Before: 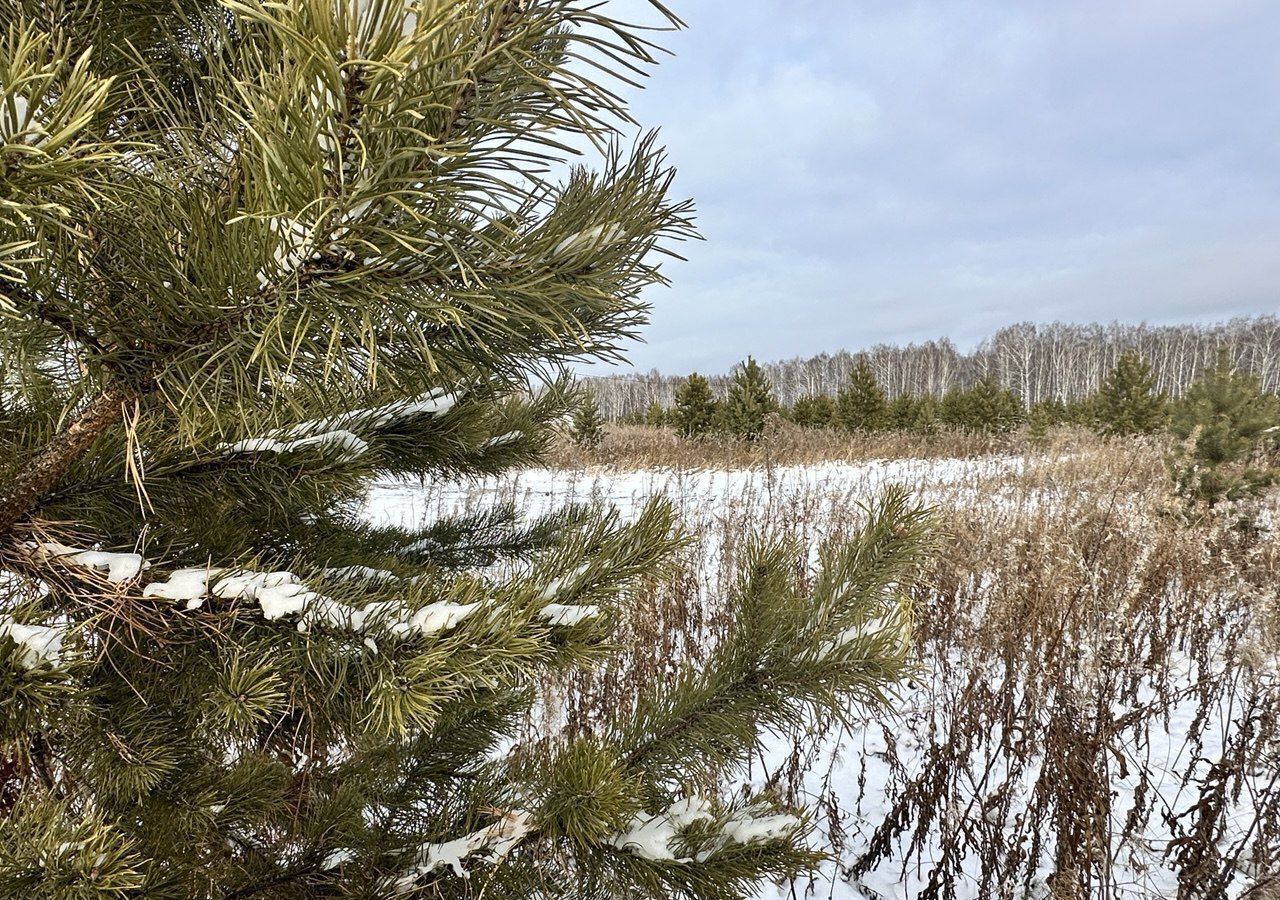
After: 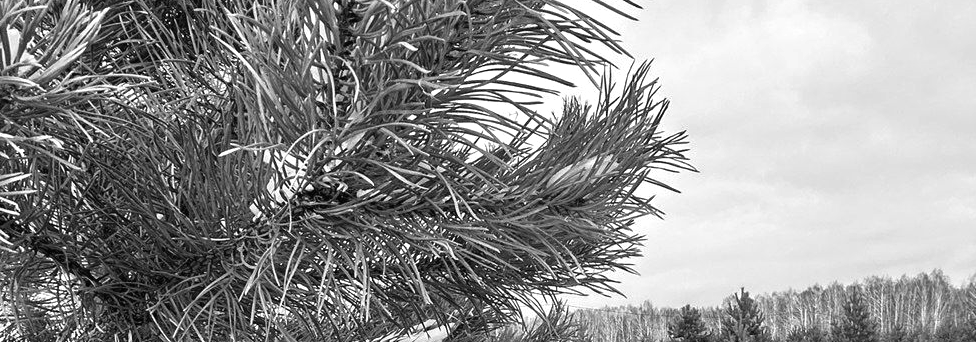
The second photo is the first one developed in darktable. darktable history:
color zones: curves: ch1 [(0, 0.638) (0.193, 0.442) (0.286, 0.15) (0.429, 0.14) (0.571, 0.142) (0.714, 0.154) (0.857, 0.175) (1, 0.638)]
crop: left 0.579%, top 7.627%, right 23.167%, bottom 54.275%
color balance: mode lift, gamma, gain (sRGB), lift [0.997, 0.979, 1.021, 1.011], gamma [1, 1.084, 0.916, 0.998], gain [1, 0.87, 1.13, 1.101], contrast 4.55%, contrast fulcrum 38.24%, output saturation 104.09%
monochrome: a 16.01, b -2.65, highlights 0.52
